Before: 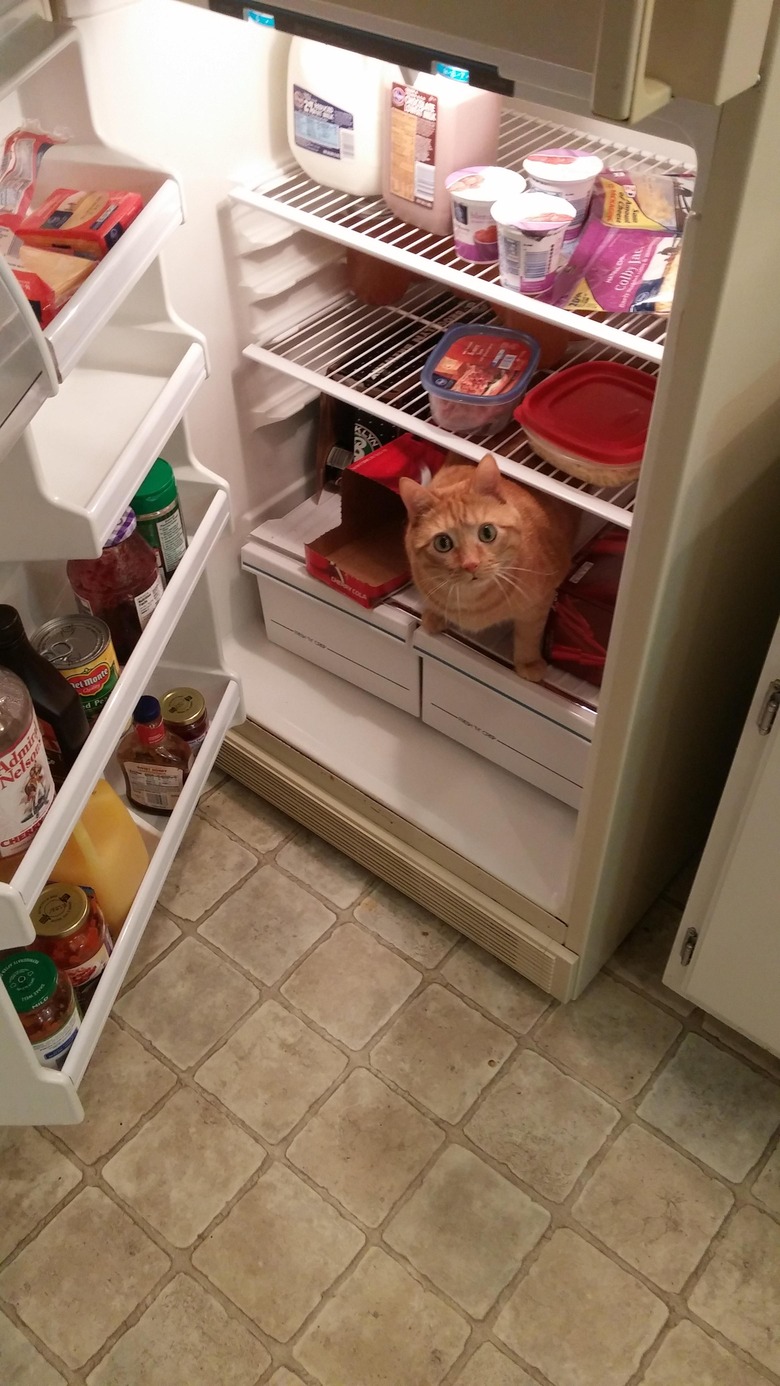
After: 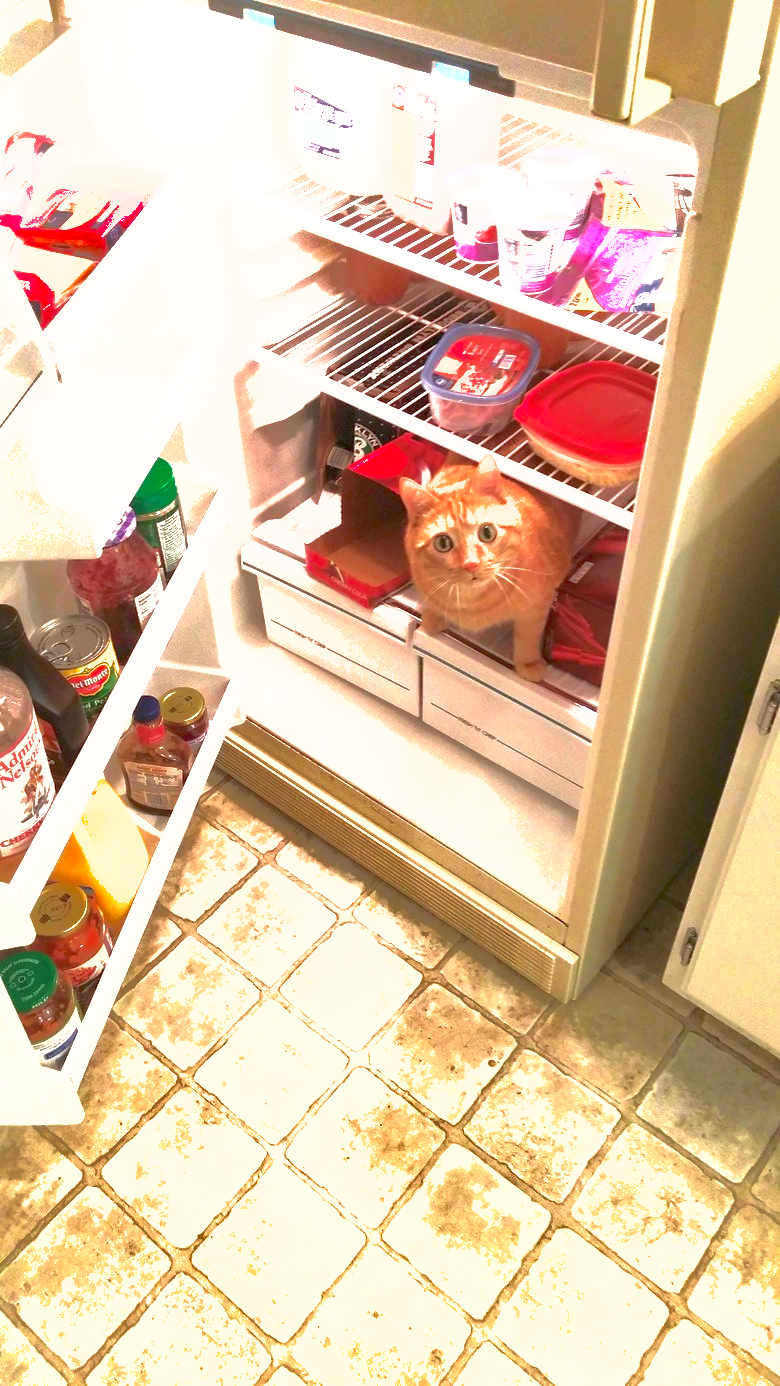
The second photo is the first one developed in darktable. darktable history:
exposure: exposure 2.231 EV, compensate highlight preservation false
shadows and highlights: highlights -59.75
